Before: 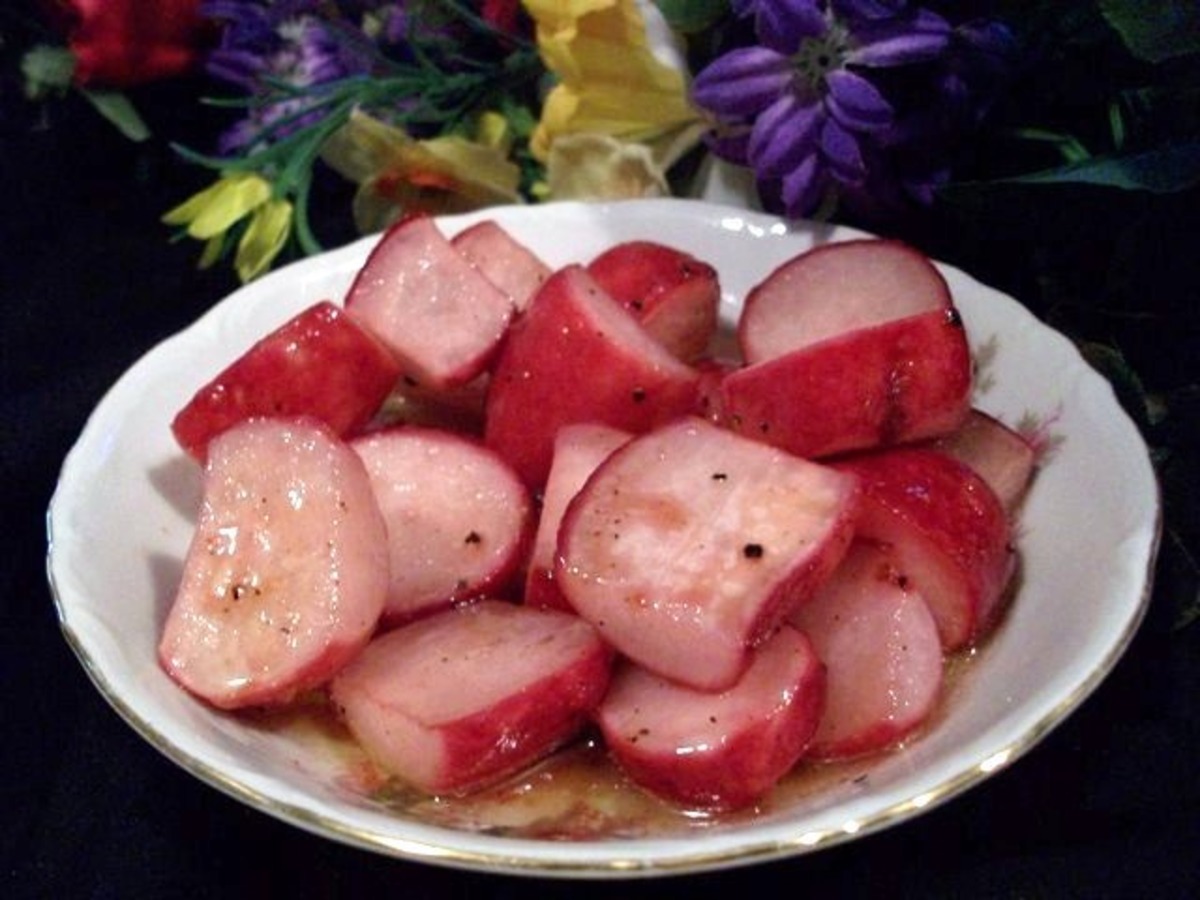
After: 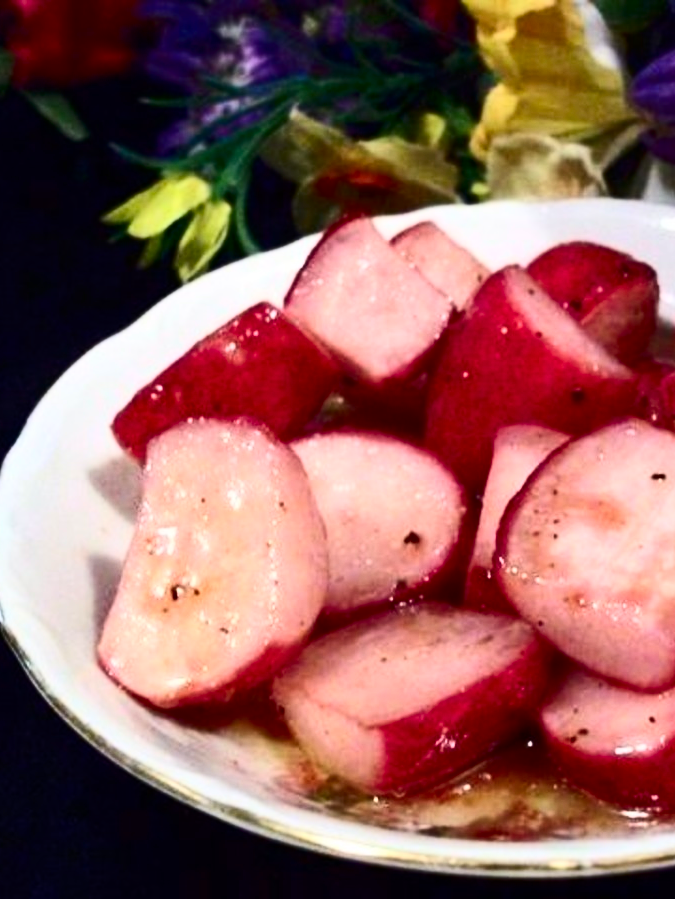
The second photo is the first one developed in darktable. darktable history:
crop: left 5.114%, right 38.589%
contrast brightness saturation: contrast 0.4, brightness 0.05, saturation 0.25
